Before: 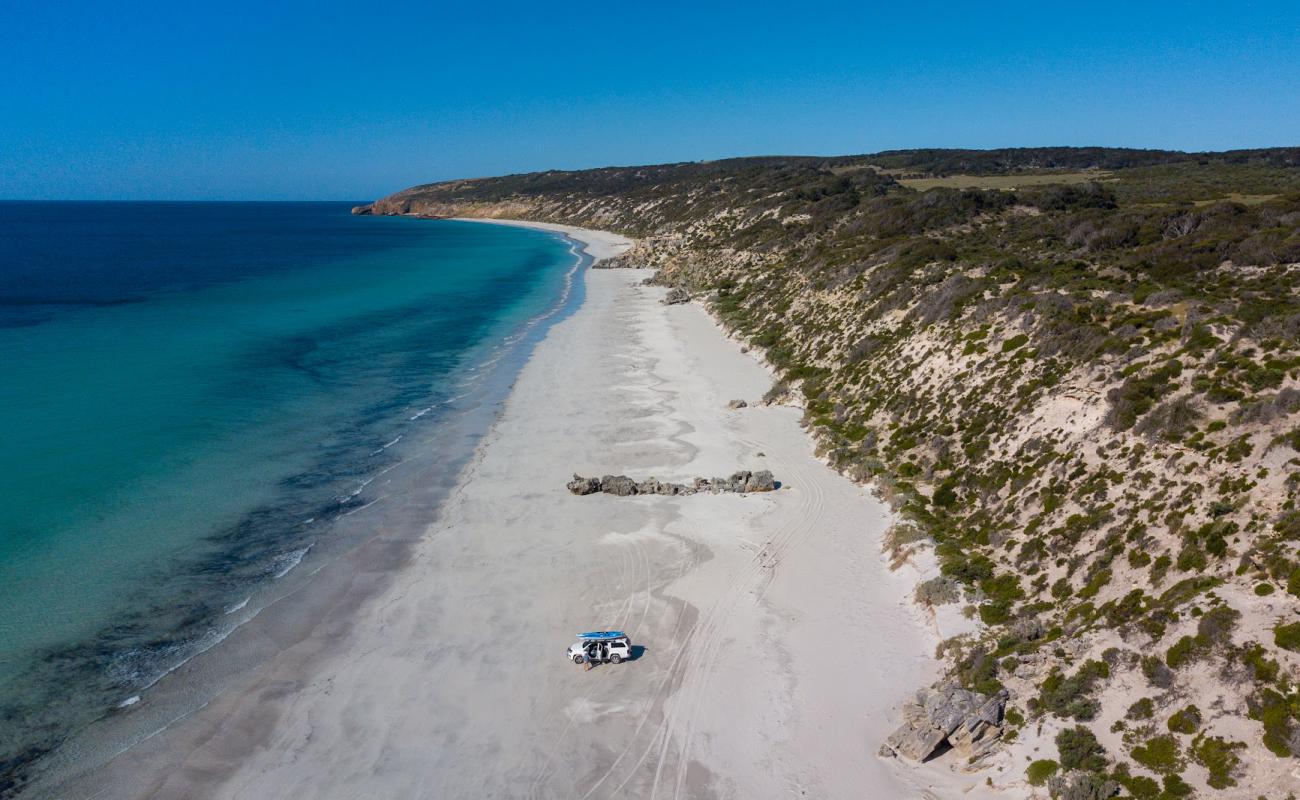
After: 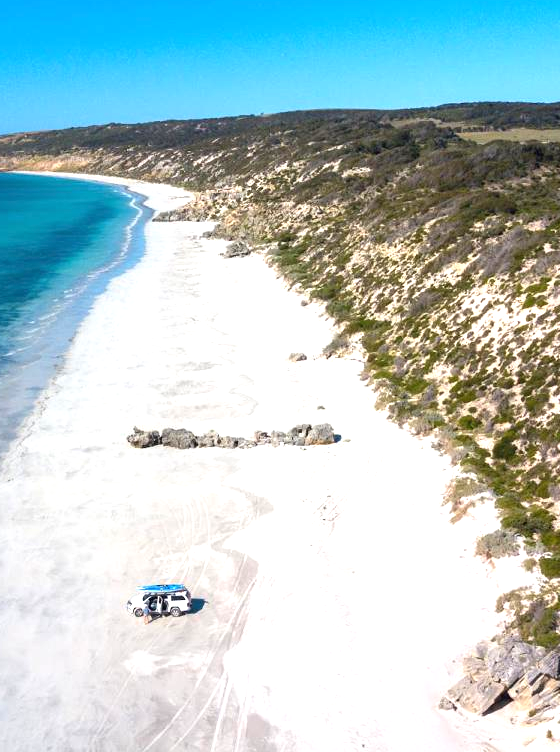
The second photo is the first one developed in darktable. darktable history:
crop: left 33.874%, top 5.927%, right 23.012%
exposure: black level correction 0, exposure 1.178 EV, compensate highlight preservation false
